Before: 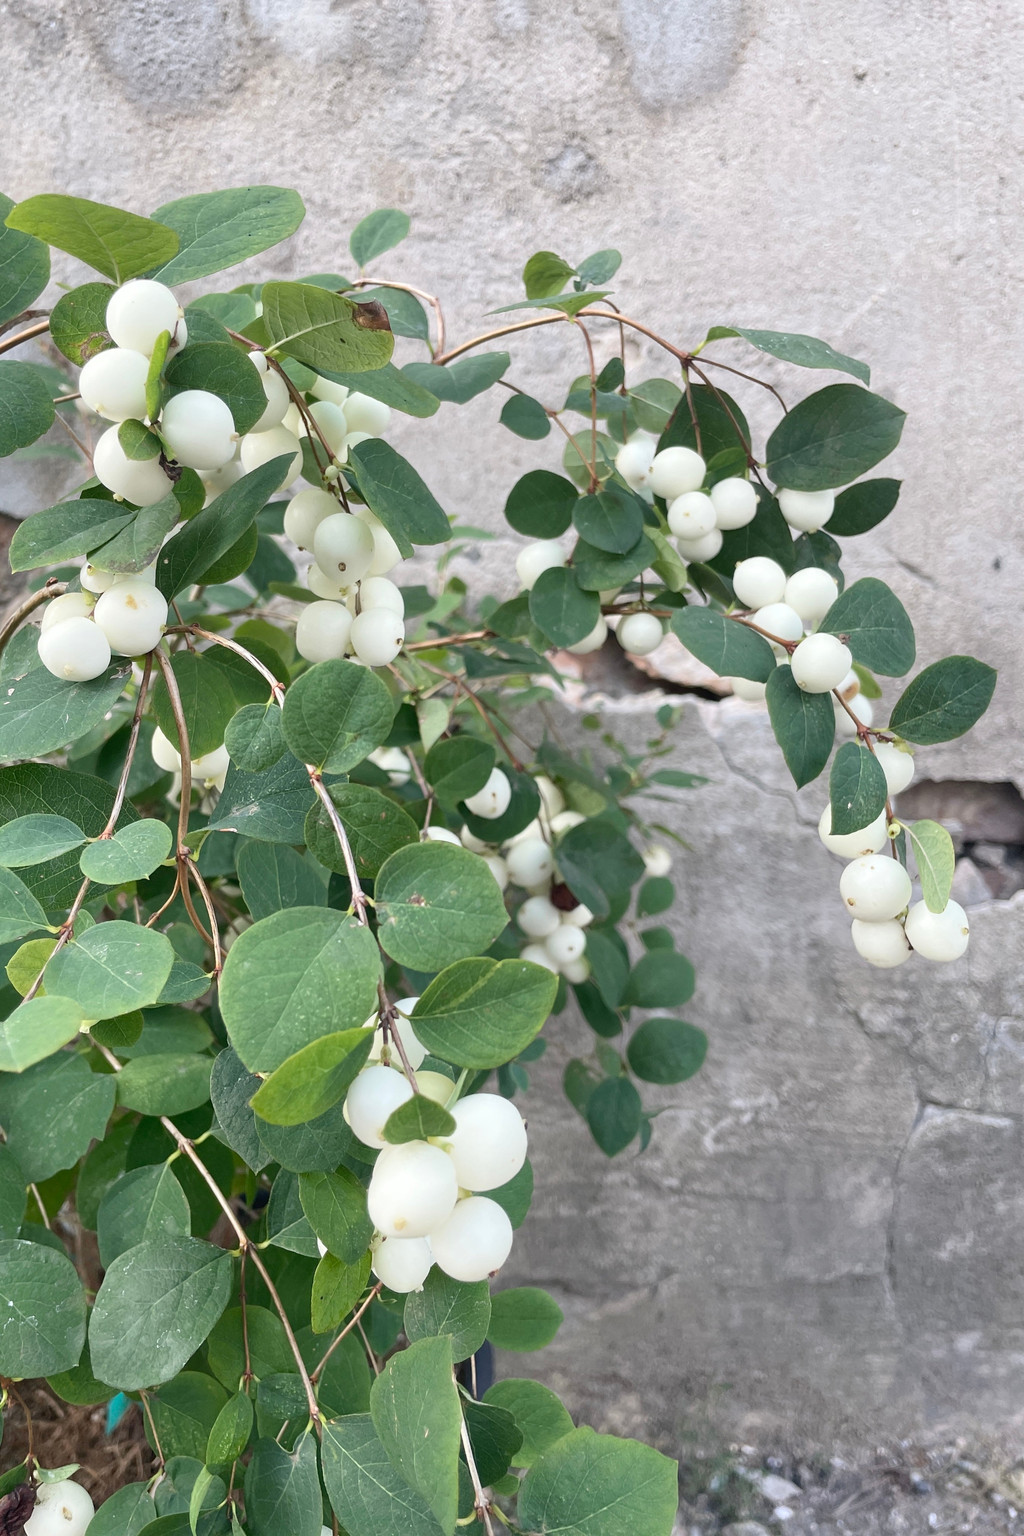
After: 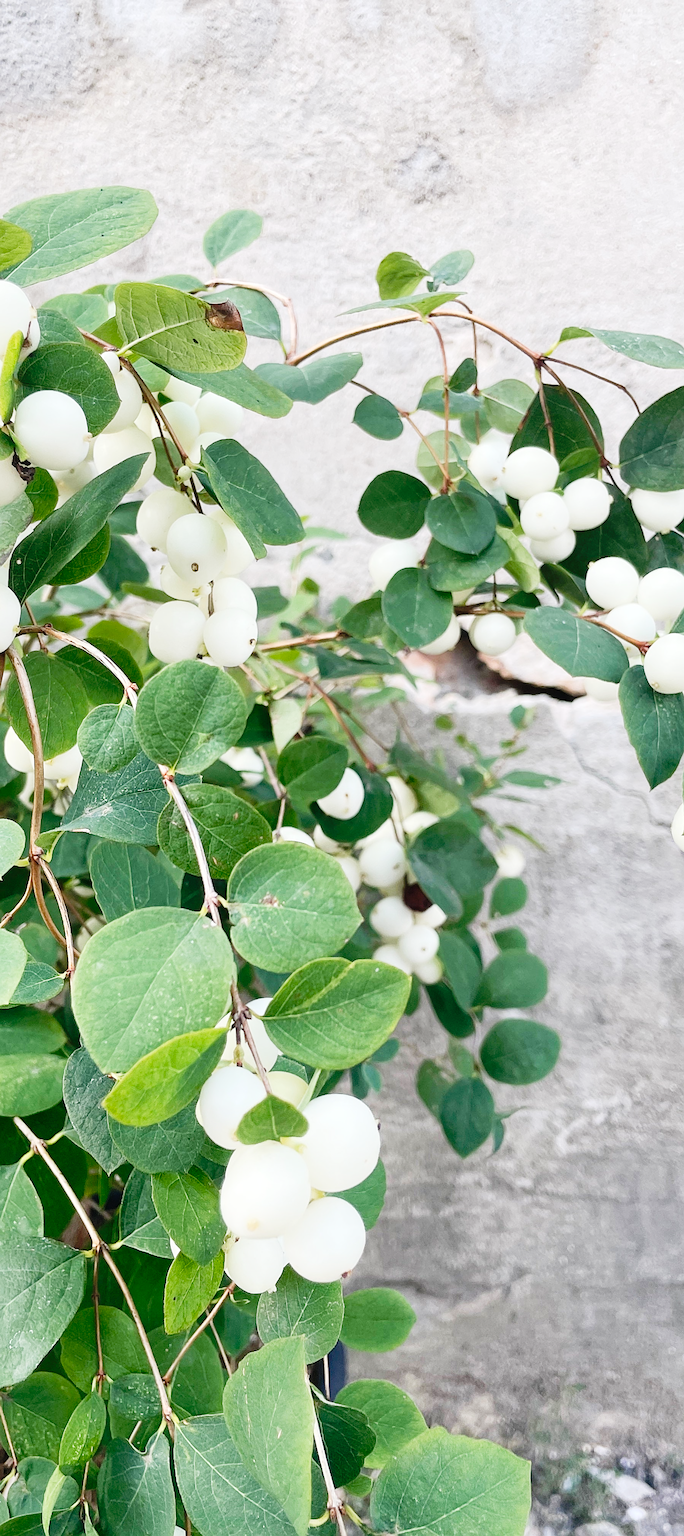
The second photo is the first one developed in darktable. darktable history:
contrast brightness saturation: contrast 0.099, brightness 0.025, saturation 0.086
sharpen: on, module defaults
crop and rotate: left 14.412%, right 18.731%
tone curve: curves: ch0 [(0, 0) (0.003, 0.011) (0.011, 0.014) (0.025, 0.023) (0.044, 0.035) (0.069, 0.047) (0.1, 0.065) (0.136, 0.098) (0.177, 0.139) (0.224, 0.214) (0.277, 0.306) (0.335, 0.392) (0.399, 0.484) (0.468, 0.584) (0.543, 0.68) (0.623, 0.772) (0.709, 0.847) (0.801, 0.905) (0.898, 0.951) (1, 1)], preserve colors none
